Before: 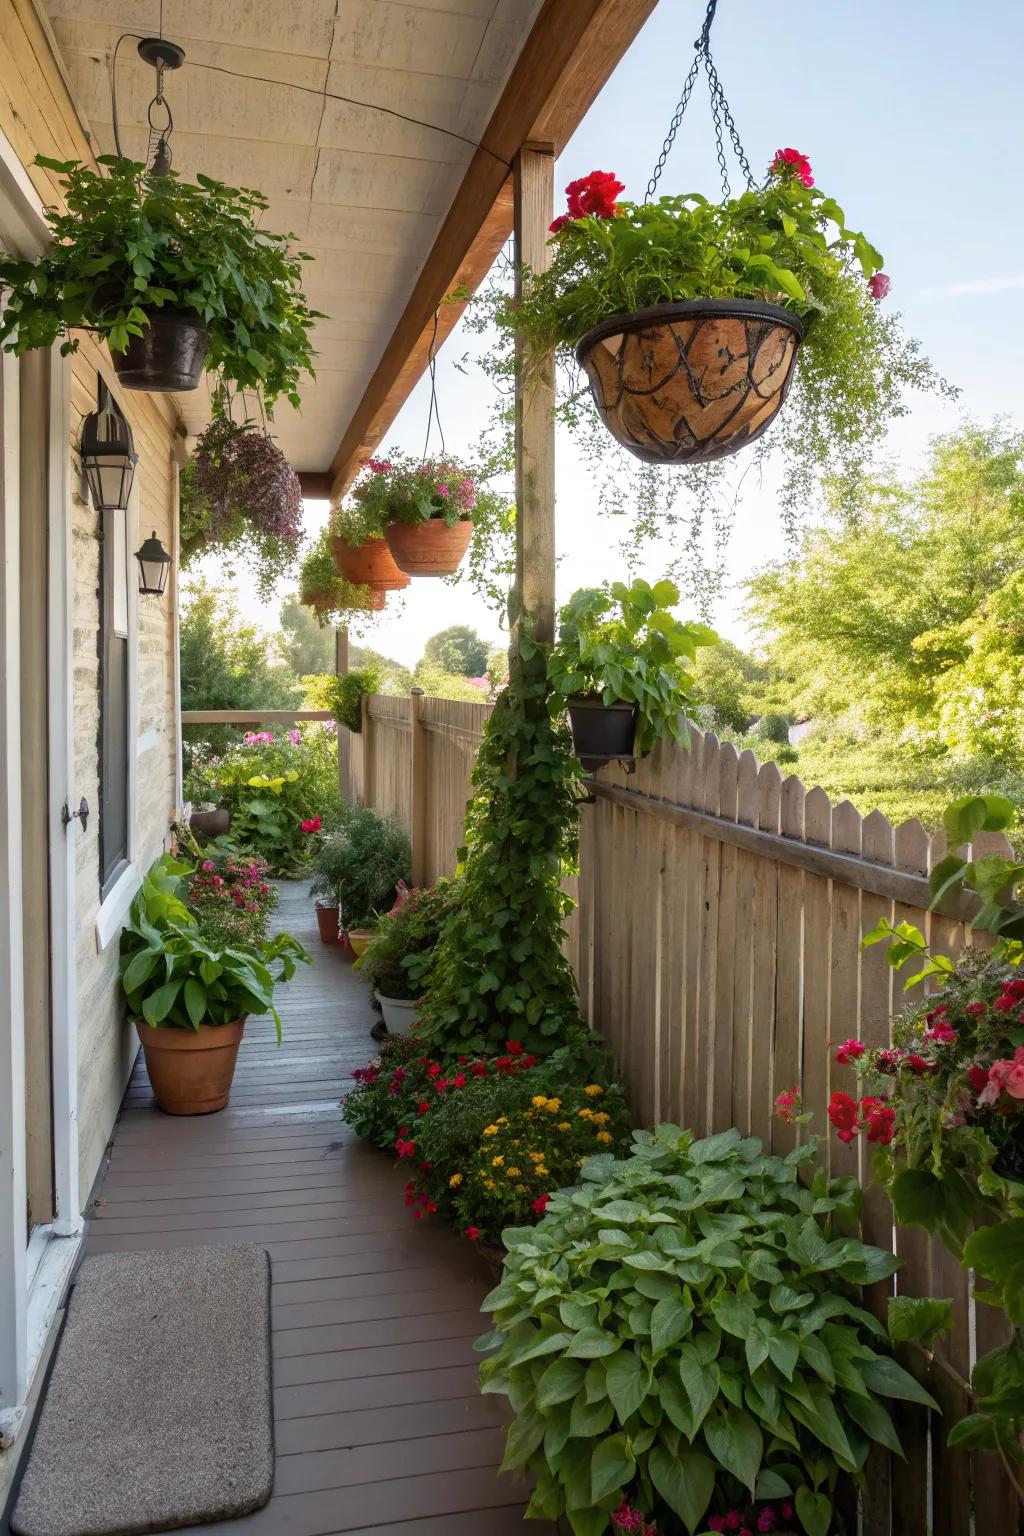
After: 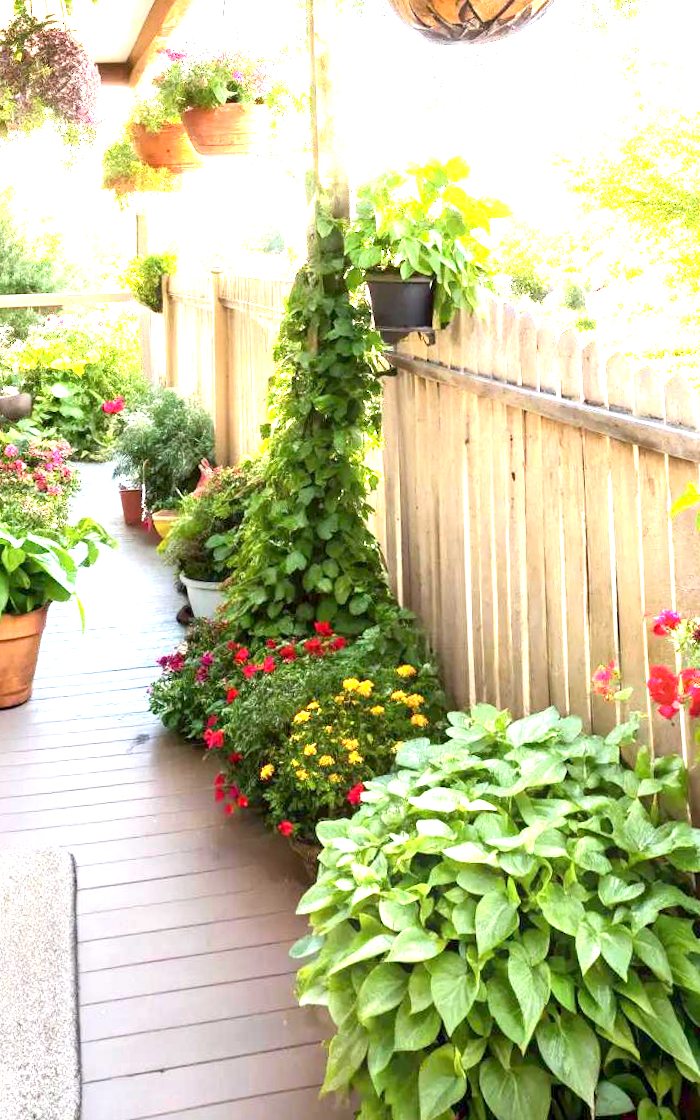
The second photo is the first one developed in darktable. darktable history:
shadows and highlights: shadows -30, highlights 30
exposure: black level correction 0.001, exposure 2.607 EV, compensate exposure bias true, compensate highlight preservation false
crop: left 16.871%, top 22.857%, right 9.116%
rotate and perspective: rotation -1.68°, lens shift (vertical) -0.146, crop left 0.049, crop right 0.912, crop top 0.032, crop bottom 0.96
